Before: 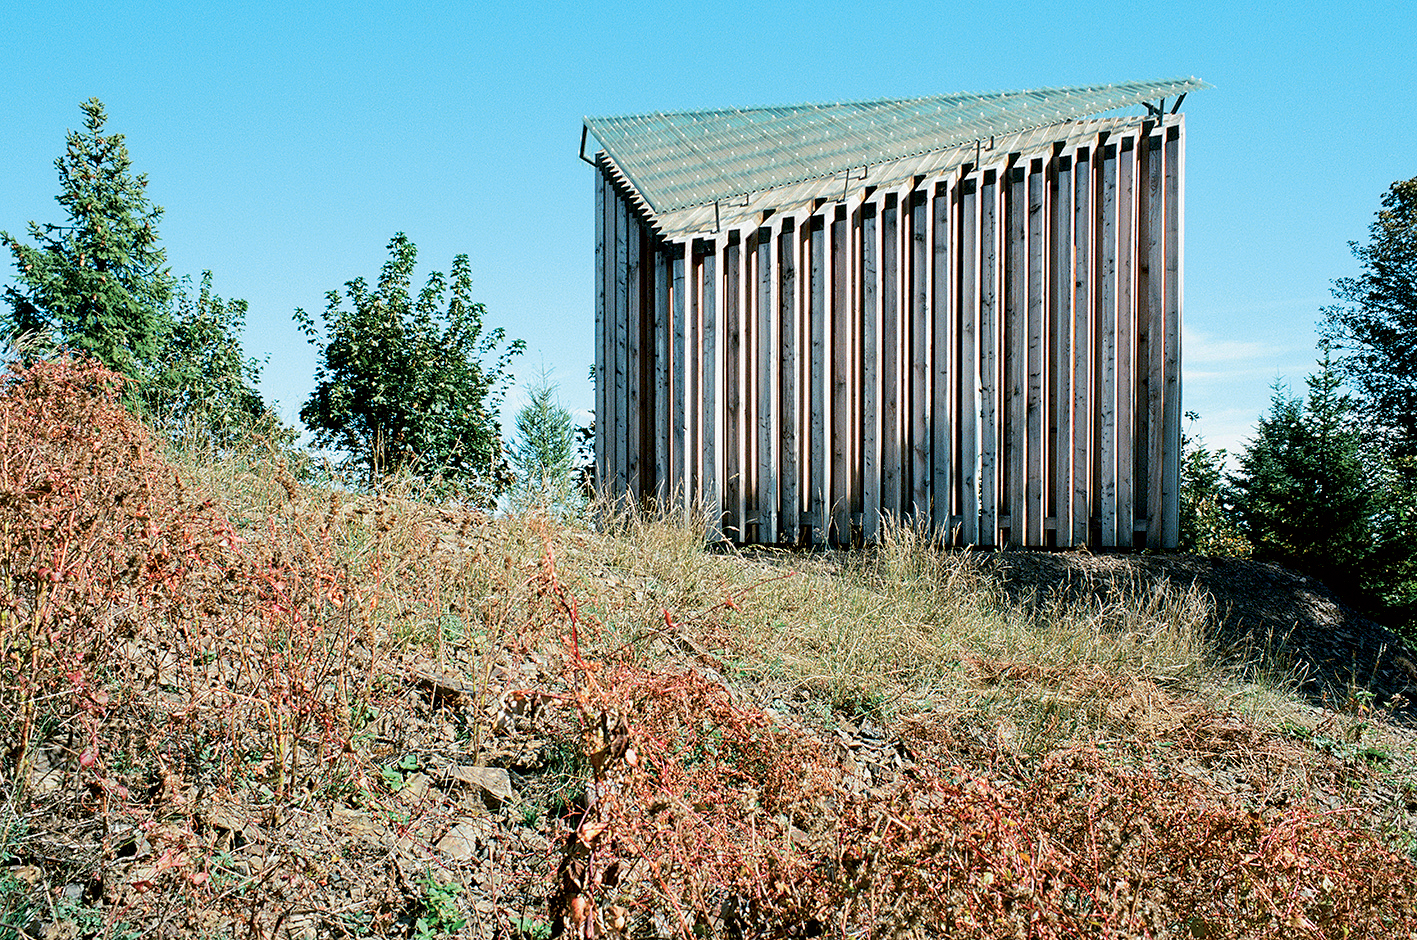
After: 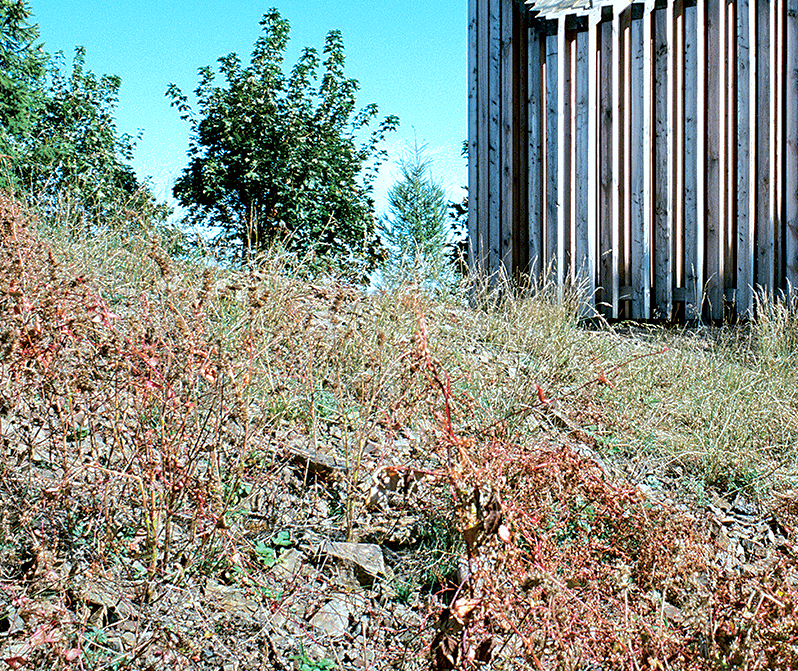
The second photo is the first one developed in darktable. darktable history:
tone equalizer: -8 EV -0.417 EV, -7 EV -0.389 EV, -6 EV -0.333 EV, -5 EV -0.222 EV, -3 EV 0.222 EV, -2 EV 0.333 EV, -1 EV 0.389 EV, +0 EV 0.417 EV, edges refinement/feathering 500, mask exposure compensation -1.57 EV, preserve details no
shadows and highlights: on, module defaults
white balance: red 0.931, blue 1.11
crop: left 8.966%, top 23.852%, right 34.699%, bottom 4.703%
